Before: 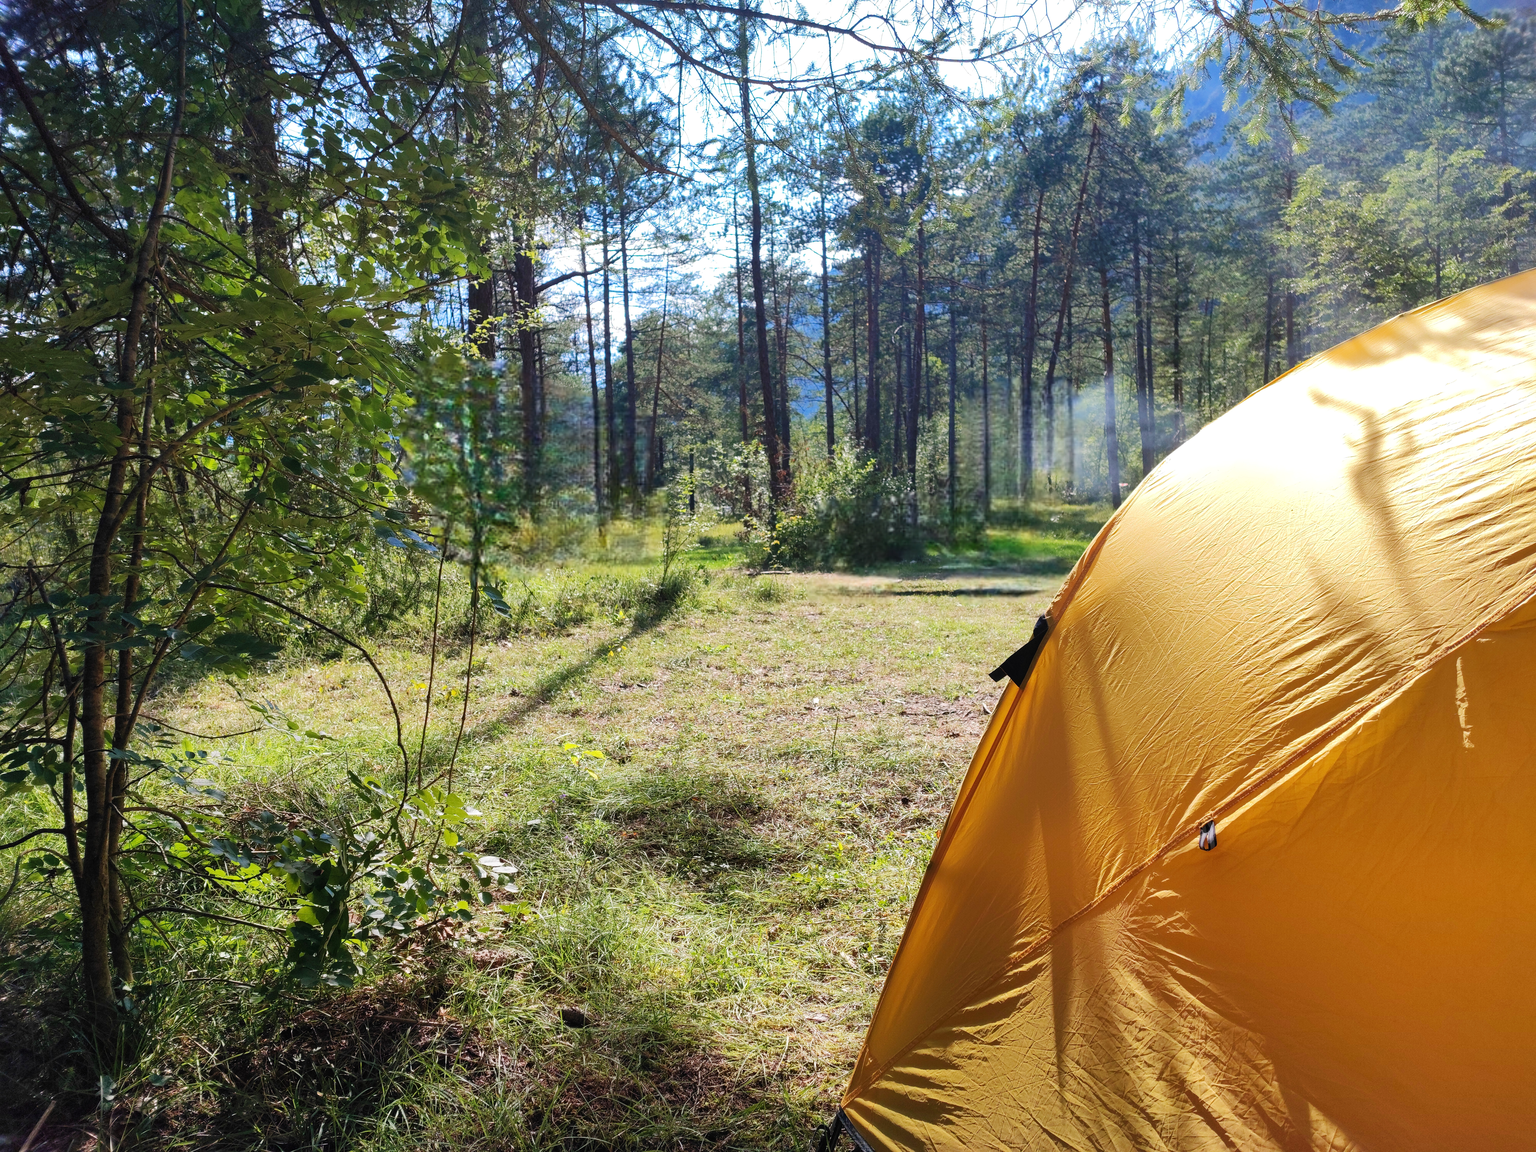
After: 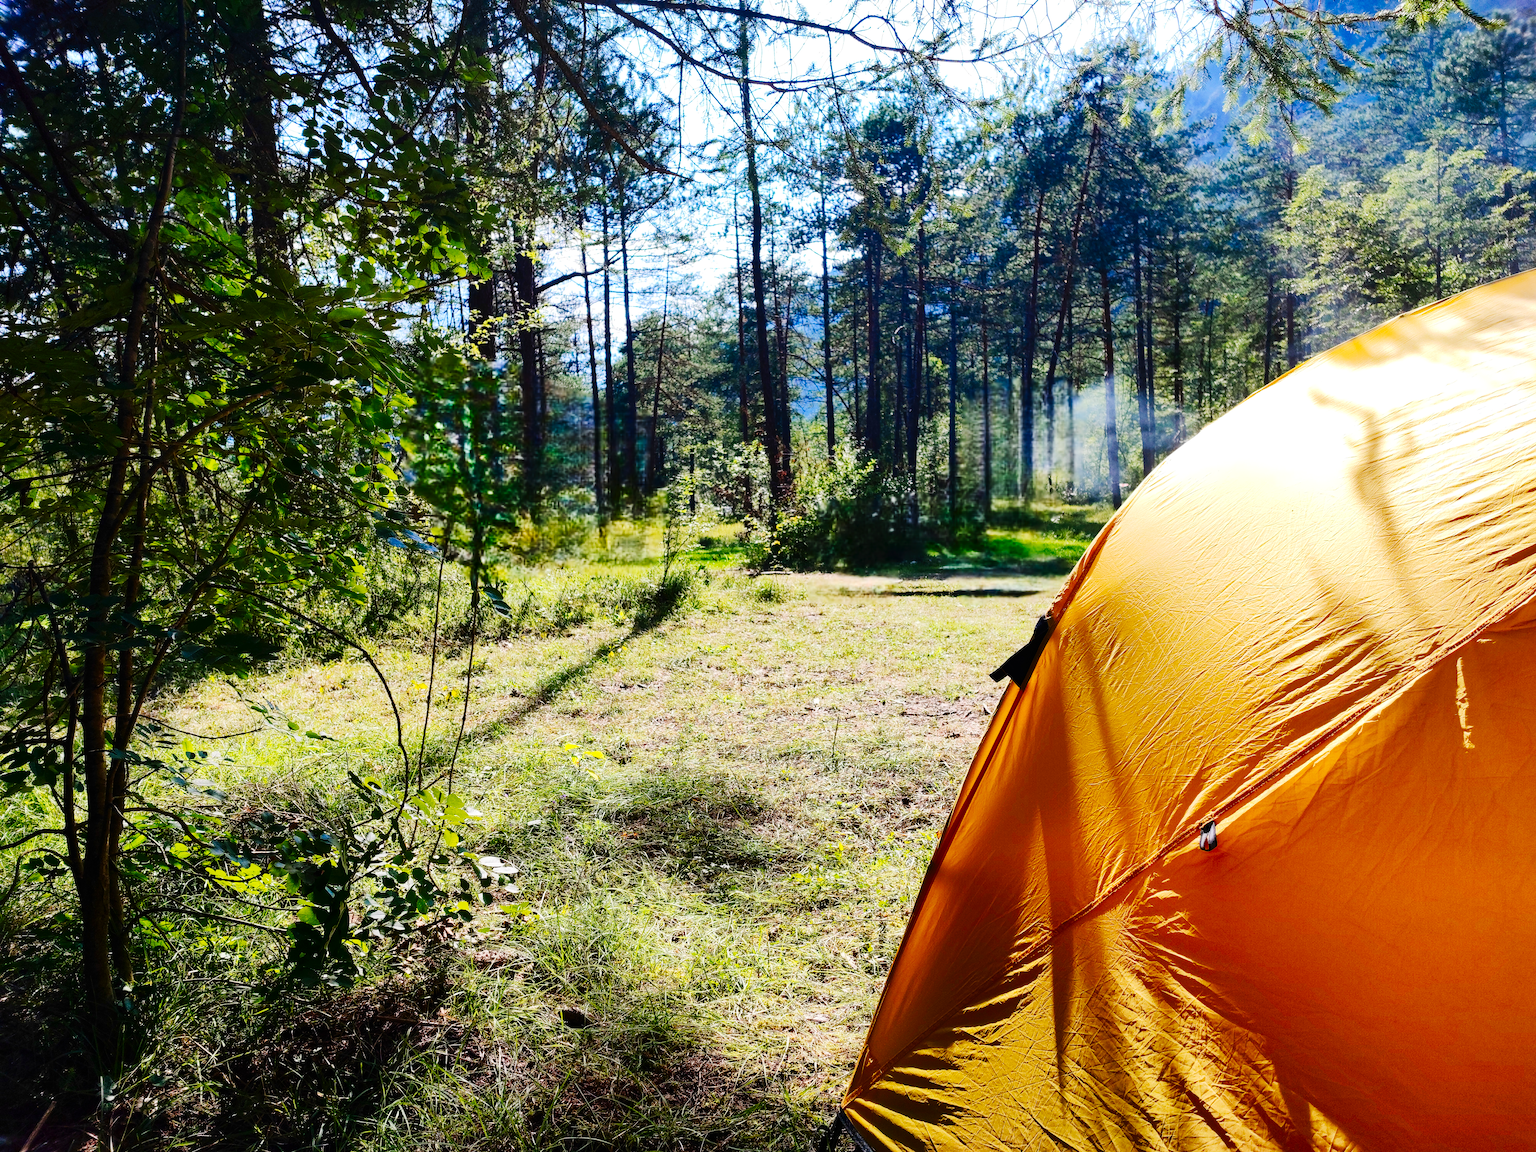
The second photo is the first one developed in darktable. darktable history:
contrast brightness saturation: contrast 0.19, brightness -0.11, saturation 0.21
tone curve: curves: ch0 [(0, 0) (0.003, 0.002) (0.011, 0.009) (0.025, 0.019) (0.044, 0.031) (0.069, 0.04) (0.1, 0.059) (0.136, 0.092) (0.177, 0.134) (0.224, 0.192) (0.277, 0.262) (0.335, 0.348) (0.399, 0.446) (0.468, 0.554) (0.543, 0.646) (0.623, 0.731) (0.709, 0.807) (0.801, 0.867) (0.898, 0.931) (1, 1)], preserve colors none
